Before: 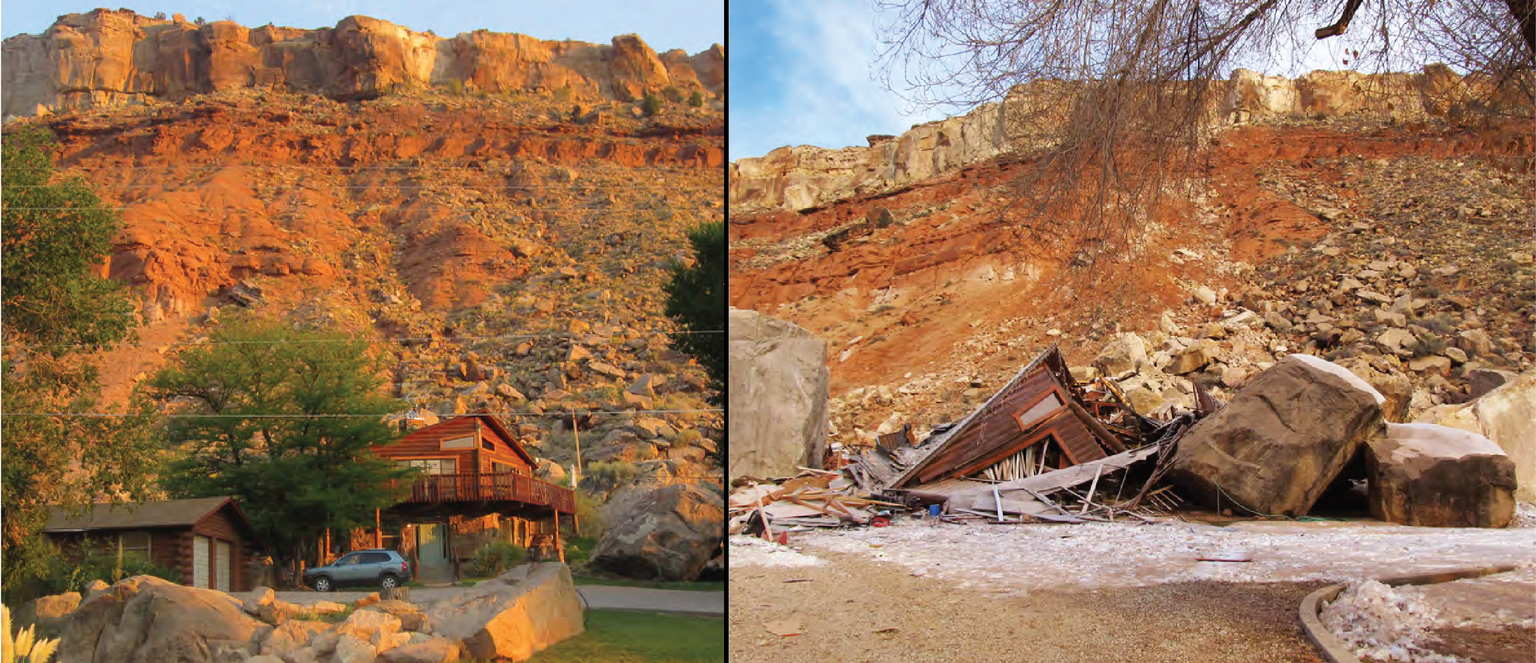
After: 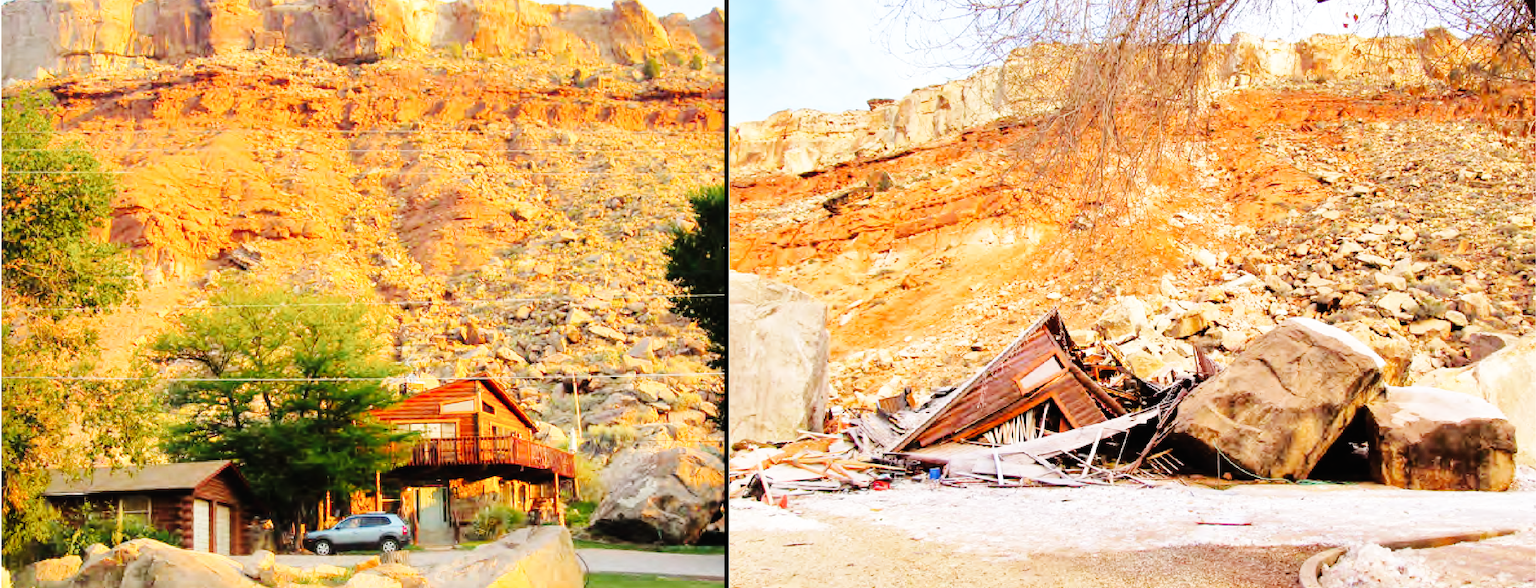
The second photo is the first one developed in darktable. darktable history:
crop and rotate: top 5.609%, bottom 5.609%
base curve: curves: ch0 [(0, 0) (0, 0) (0.002, 0.001) (0.008, 0.003) (0.019, 0.011) (0.037, 0.037) (0.064, 0.11) (0.102, 0.232) (0.152, 0.379) (0.216, 0.524) (0.296, 0.665) (0.394, 0.789) (0.512, 0.881) (0.651, 0.945) (0.813, 0.986) (1, 1)], preserve colors none
tone equalizer: -8 EV 0.001 EV, -7 EV -0.004 EV, -6 EV 0.009 EV, -5 EV 0.032 EV, -4 EV 0.276 EV, -3 EV 0.644 EV, -2 EV 0.584 EV, -1 EV 0.187 EV, +0 EV 0.024 EV
